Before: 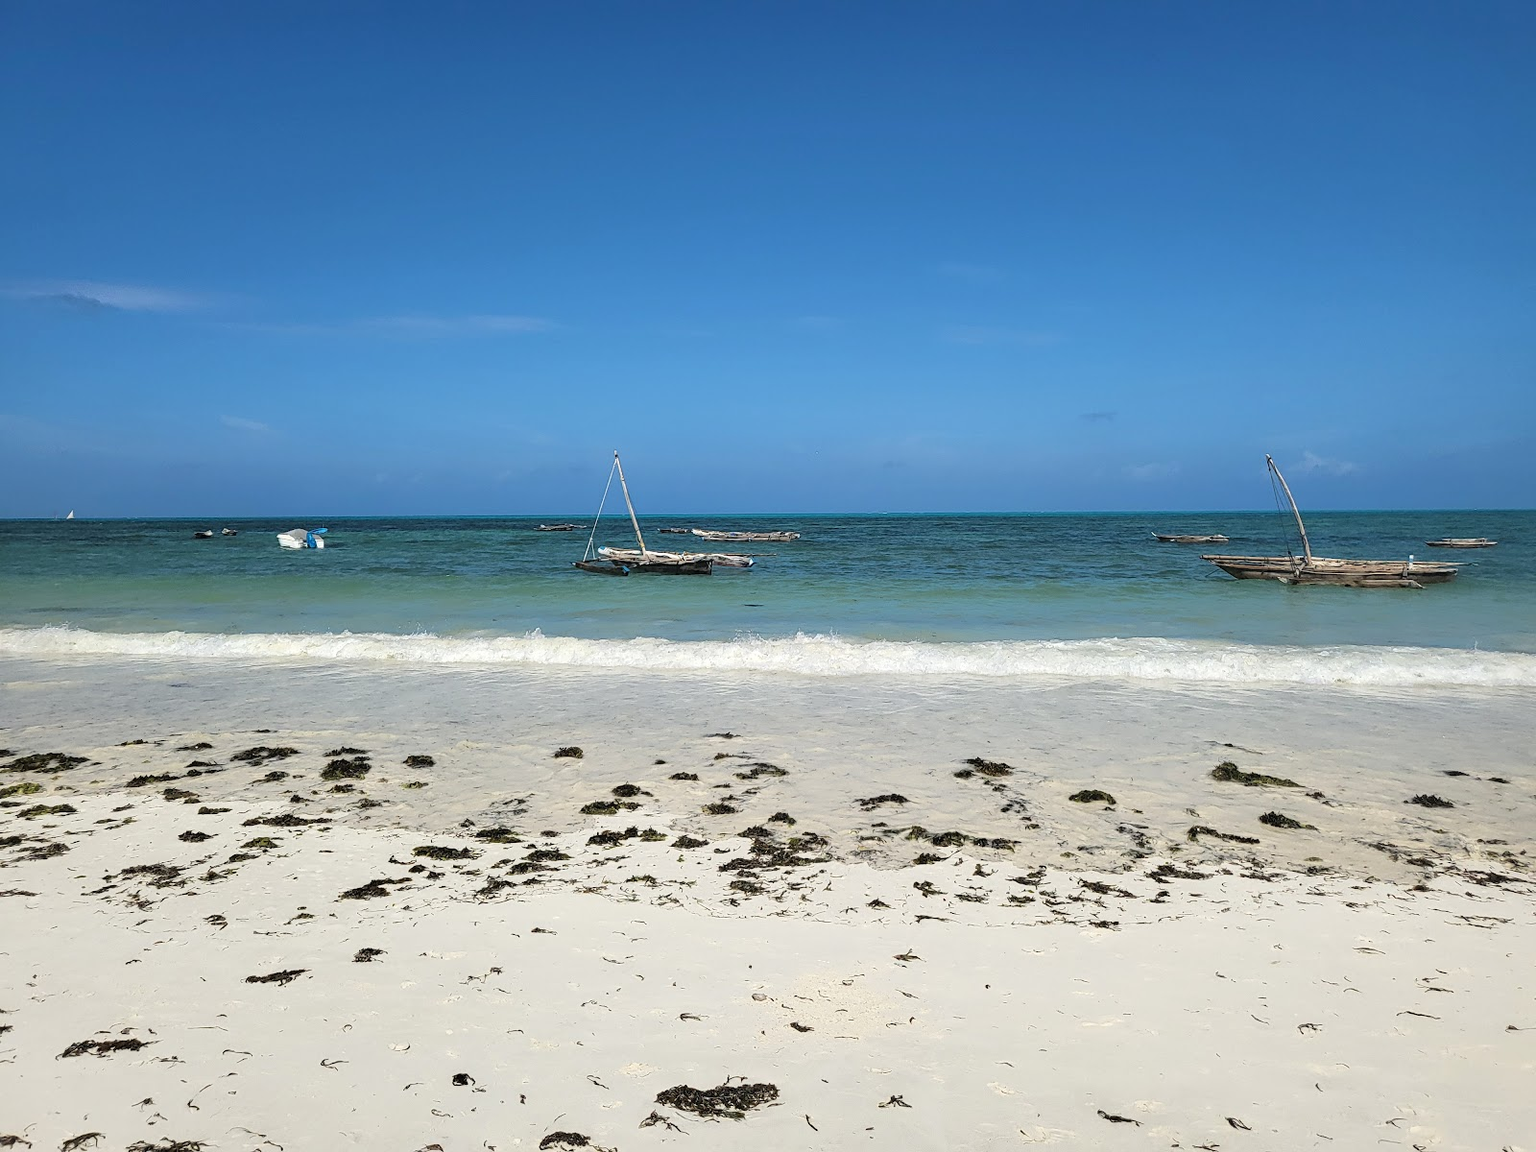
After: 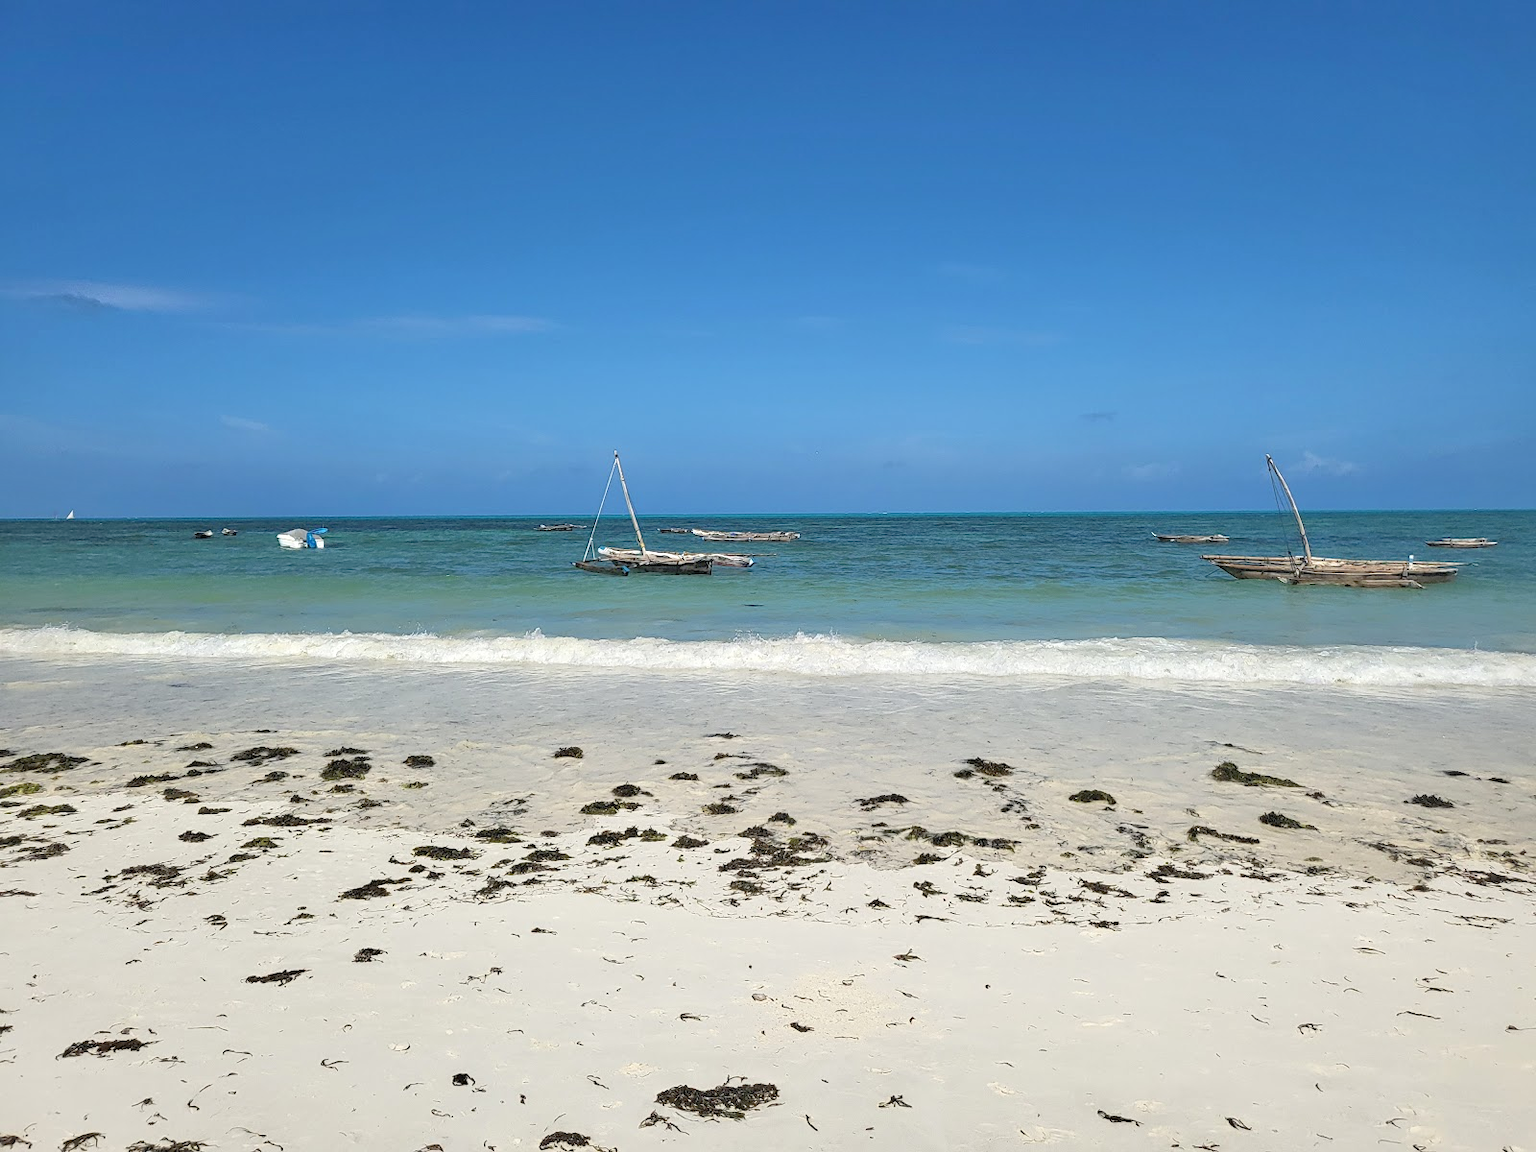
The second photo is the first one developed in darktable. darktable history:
base curve: preserve colors none
tone equalizer: -7 EV 0.15 EV, -6 EV 0.622 EV, -5 EV 1.15 EV, -4 EV 1.32 EV, -3 EV 1.15 EV, -2 EV 0.6 EV, -1 EV 0.154 EV
